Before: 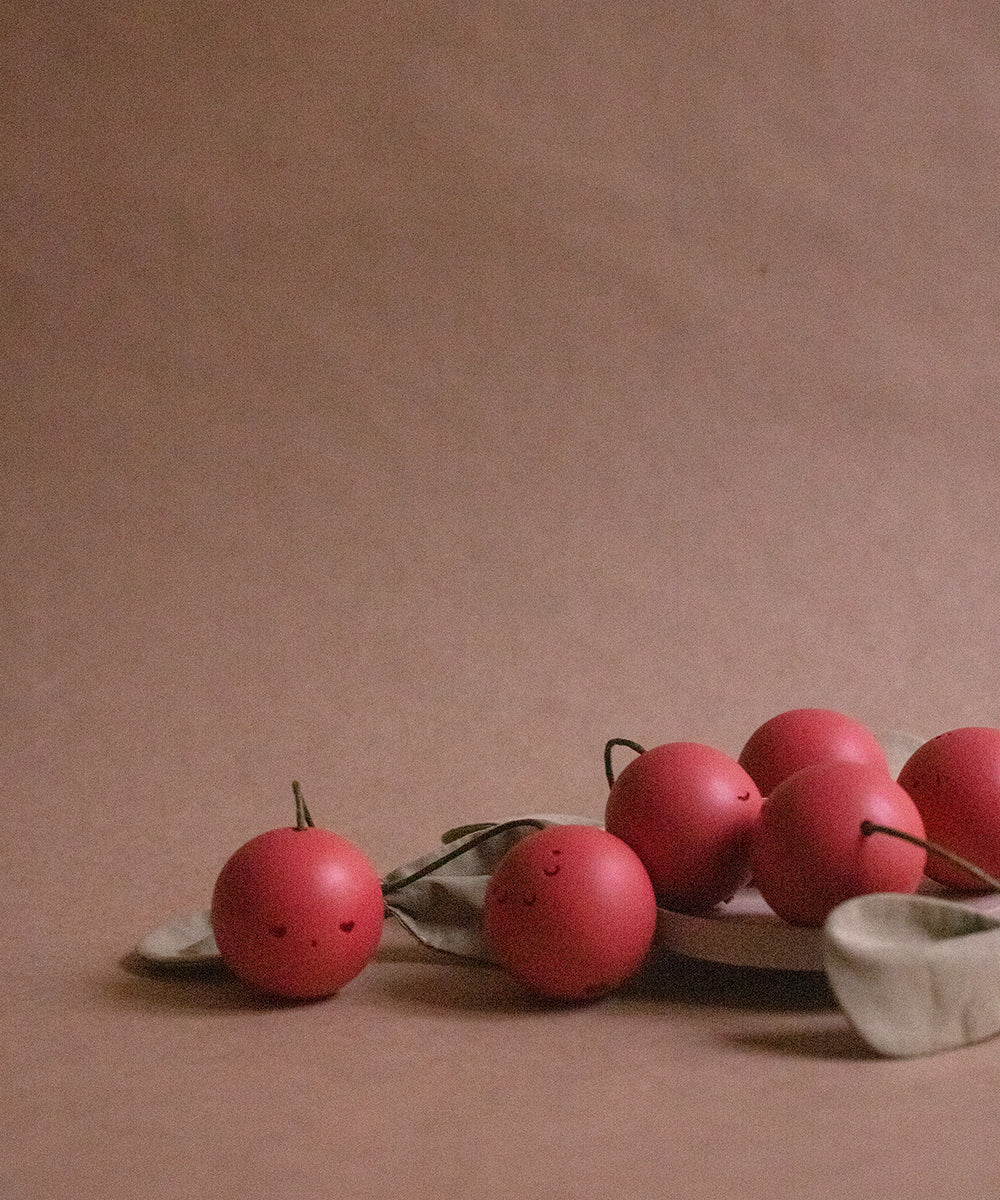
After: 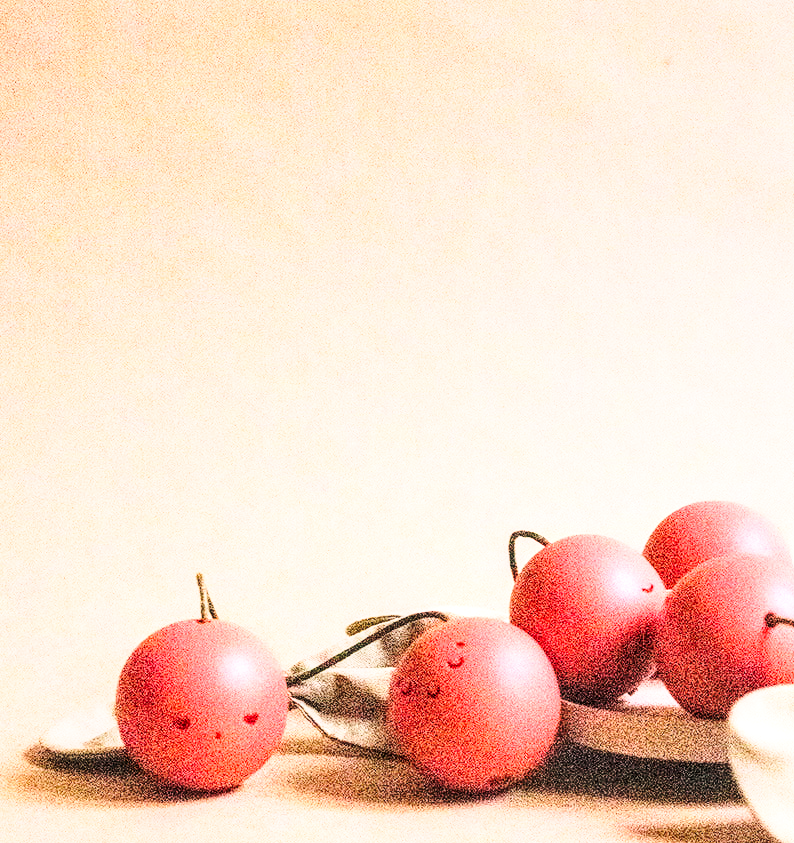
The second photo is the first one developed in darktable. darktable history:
crop: left 9.673%, top 17.407%, right 10.886%, bottom 12.319%
color correction: highlights b* -0.047
base curve: curves: ch0 [(0, 0) (0.026, 0.03) (0.109, 0.232) (0.351, 0.748) (0.669, 0.968) (1, 1)], preserve colors none
contrast brightness saturation: brightness 0.15
exposure: black level correction 0.001, exposure 0.499 EV, compensate highlight preservation false
local contrast: highlights 62%, detail 143%, midtone range 0.433
tone equalizer: -7 EV 0.147 EV, -6 EV 0.621 EV, -5 EV 1.14 EV, -4 EV 1.3 EV, -3 EV 1.14 EV, -2 EV 0.6 EV, -1 EV 0.153 EV, edges refinement/feathering 500, mask exposure compensation -1.57 EV, preserve details no
